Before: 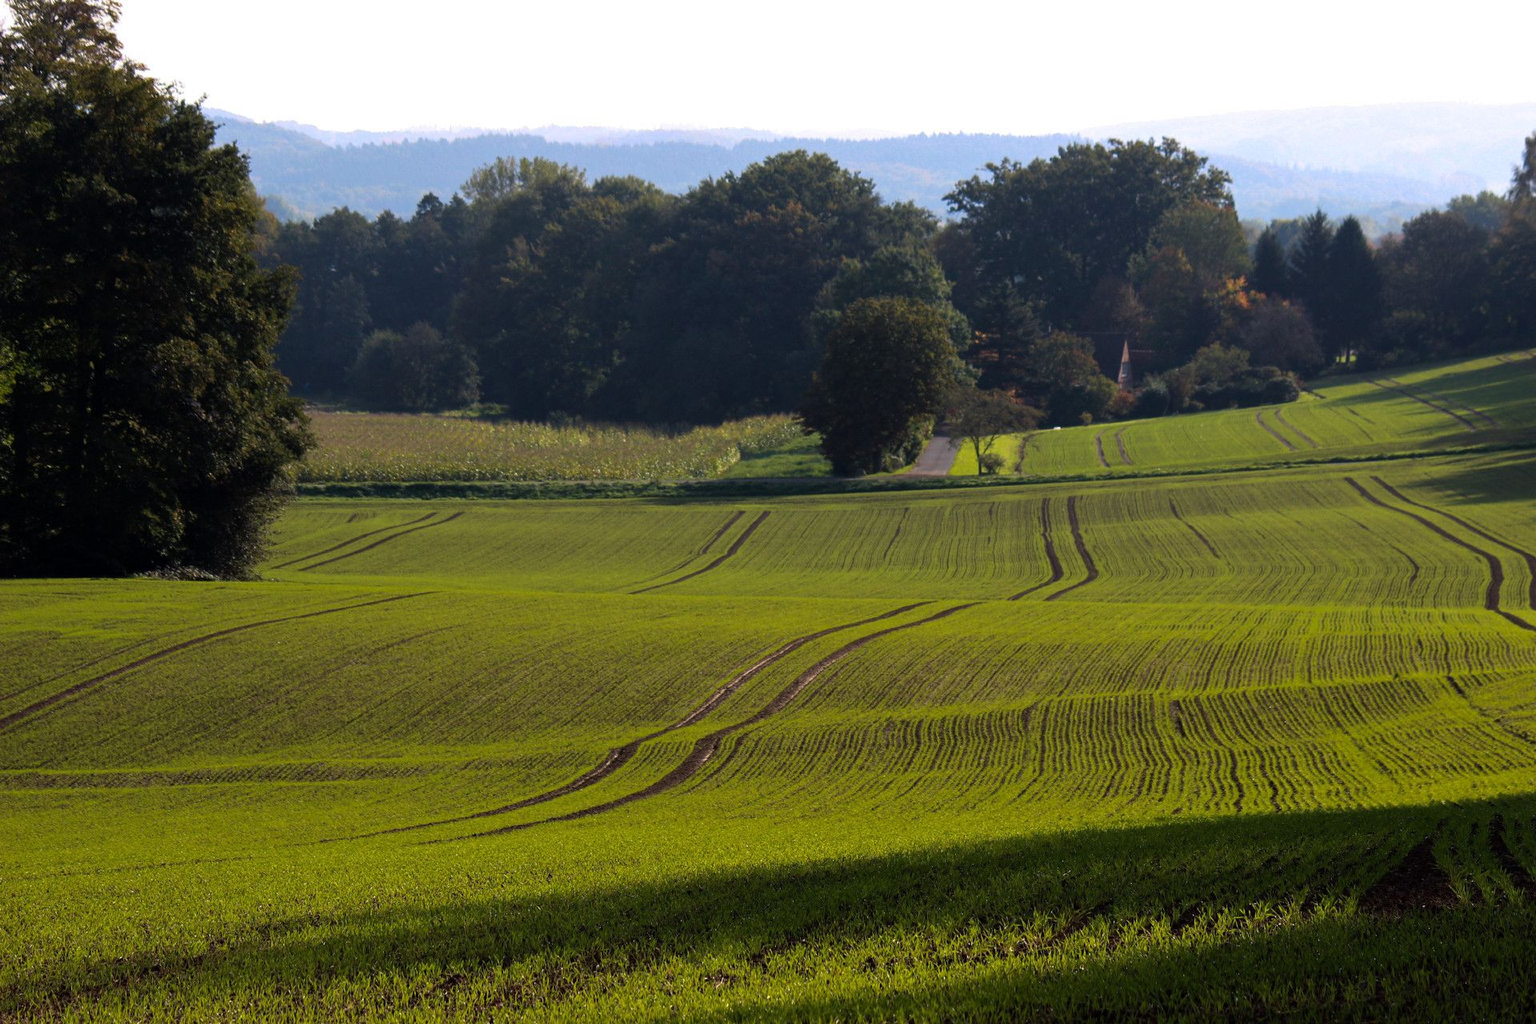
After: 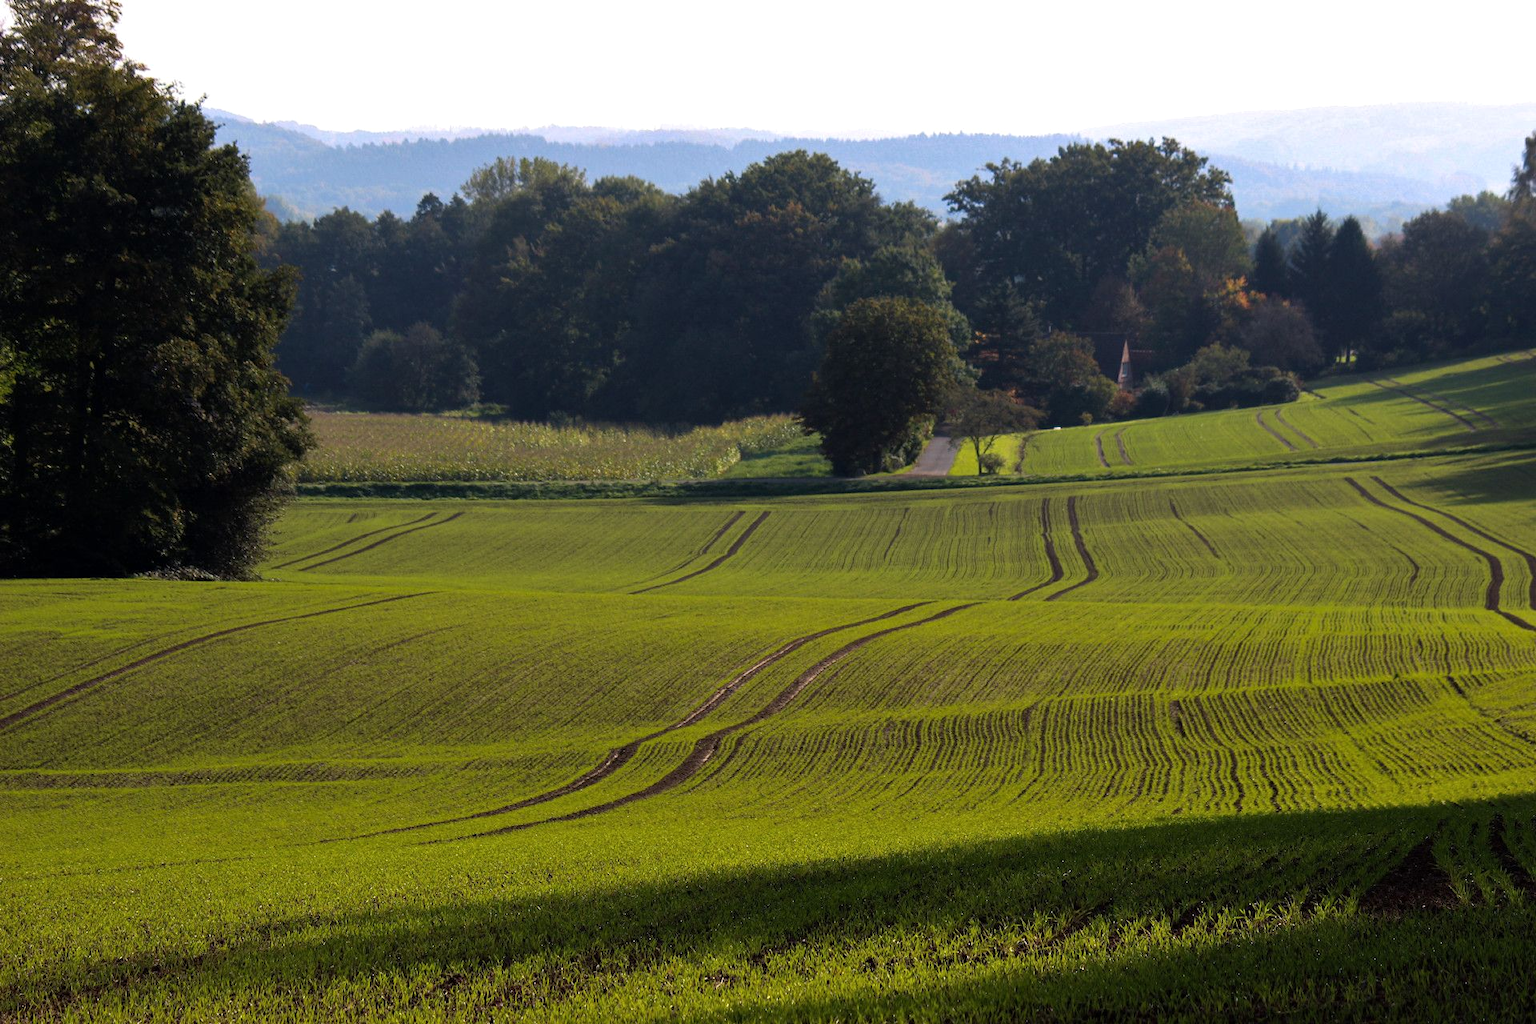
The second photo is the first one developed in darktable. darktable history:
shadows and highlights: shadows 12.98, white point adjustment 1.17, soften with gaussian
